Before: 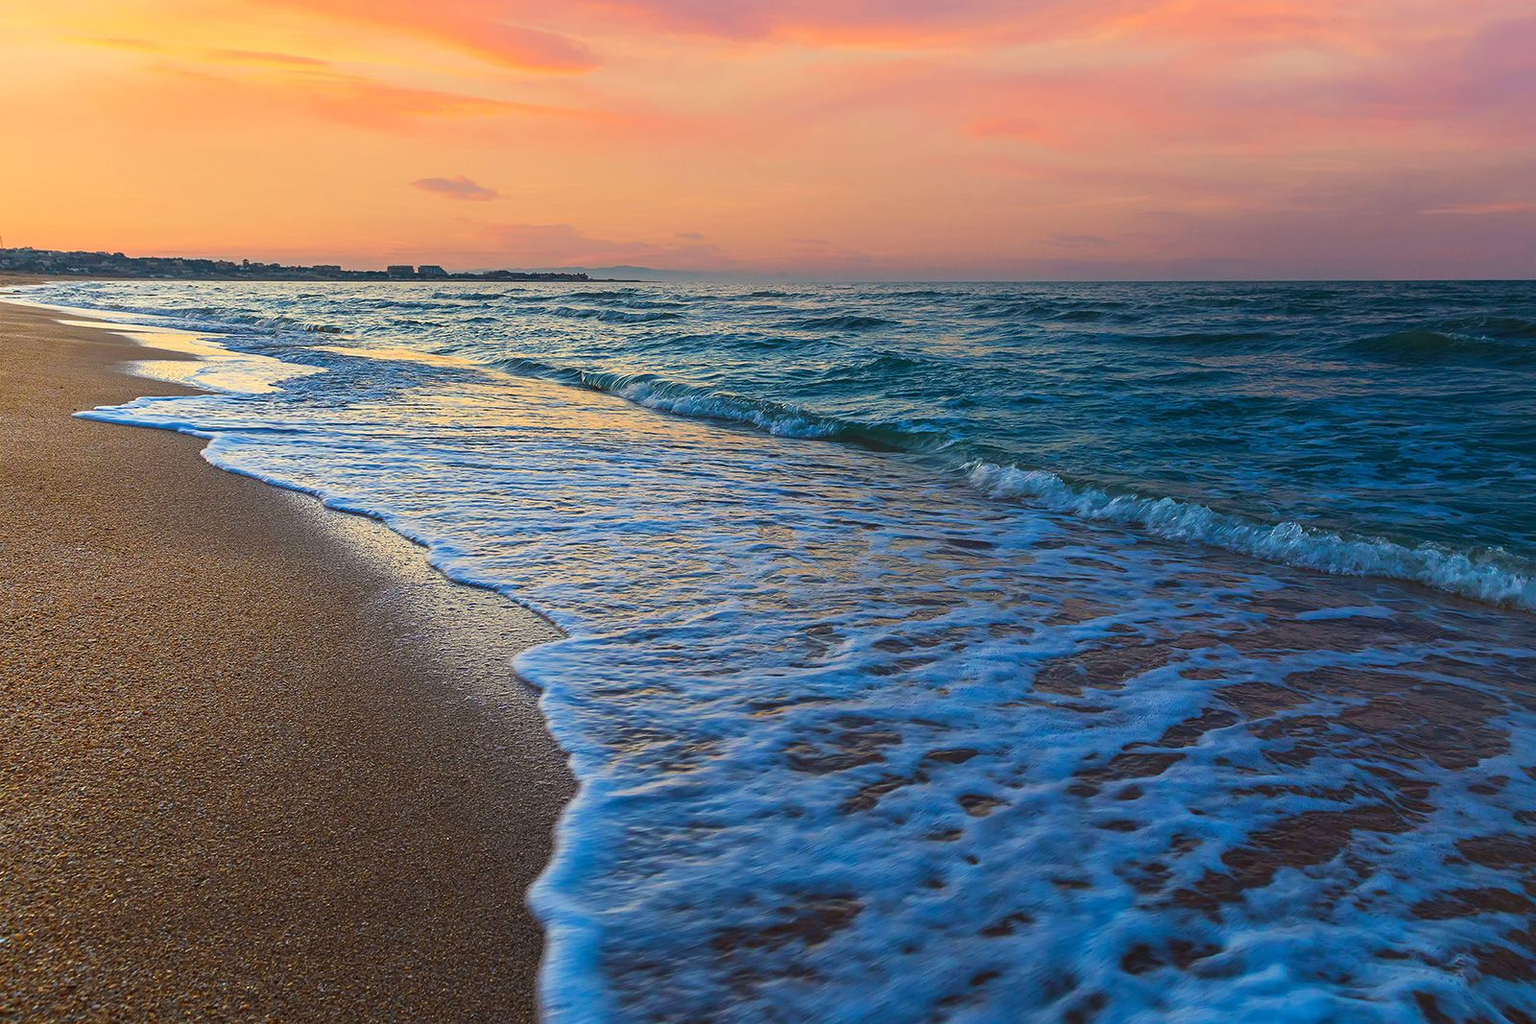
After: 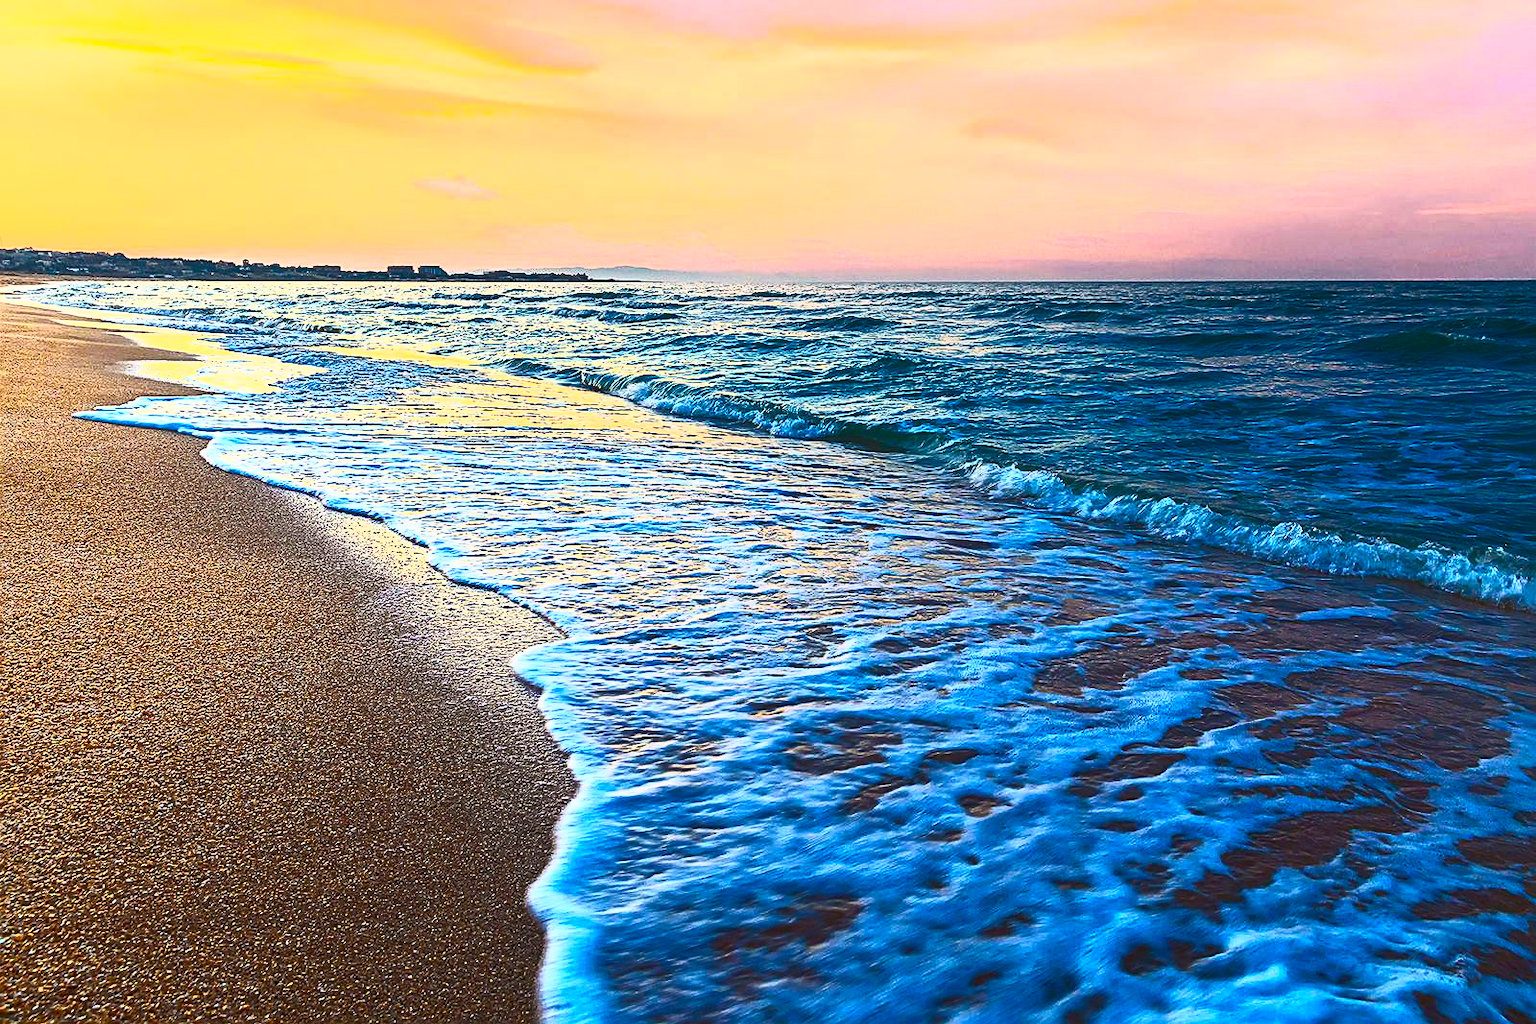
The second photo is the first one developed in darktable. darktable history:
contrast brightness saturation: contrast 0.83, brightness 0.59, saturation 0.59
sharpen: on, module defaults
